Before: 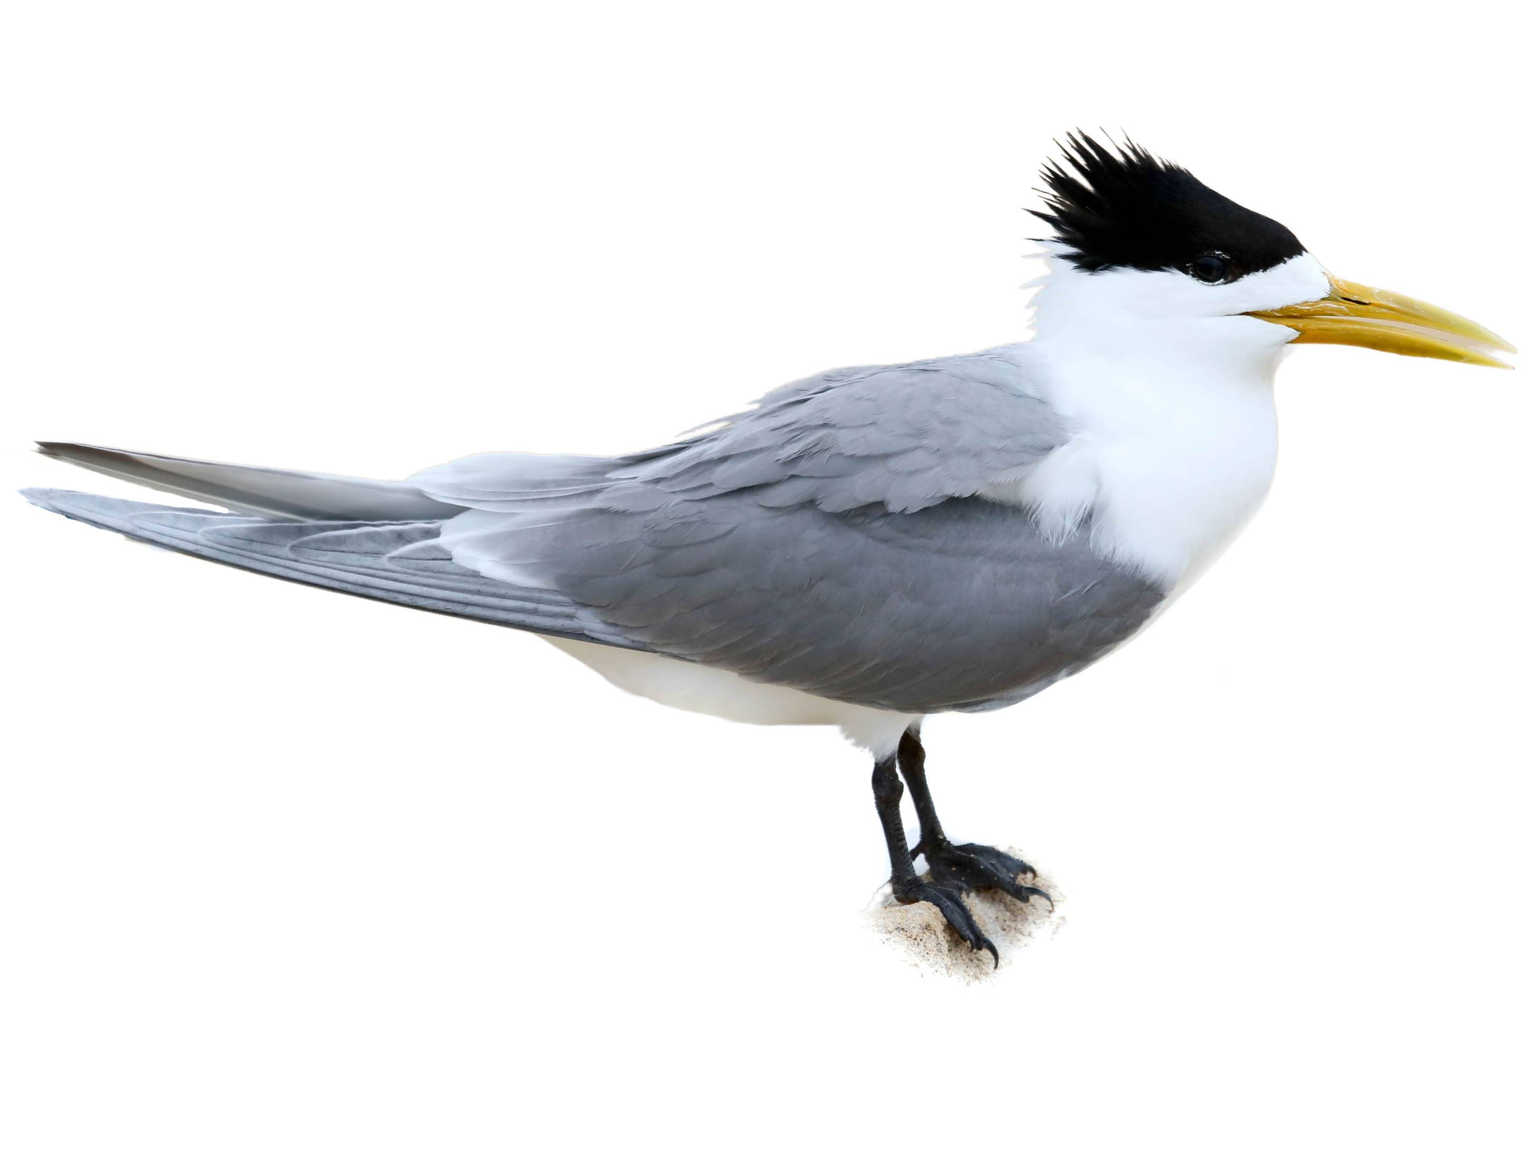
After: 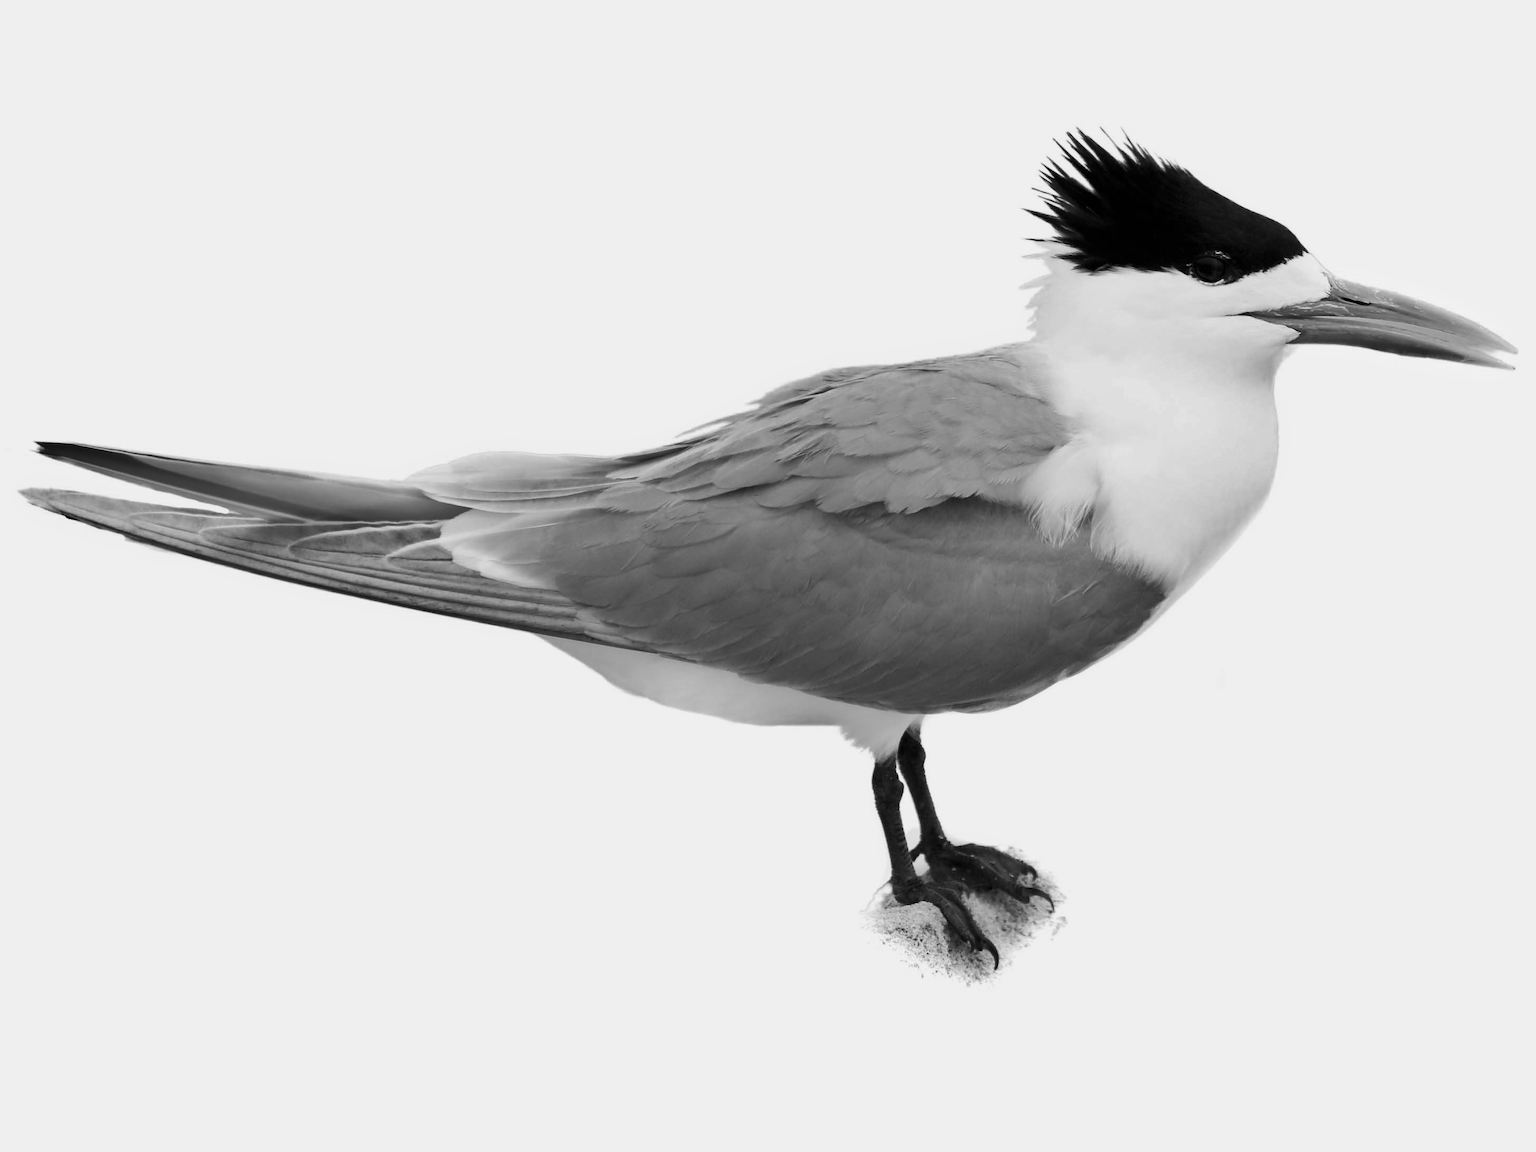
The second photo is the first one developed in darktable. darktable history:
shadows and highlights: shadows 60, soften with gaussian
monochrome: a -71.75, b 75.82
